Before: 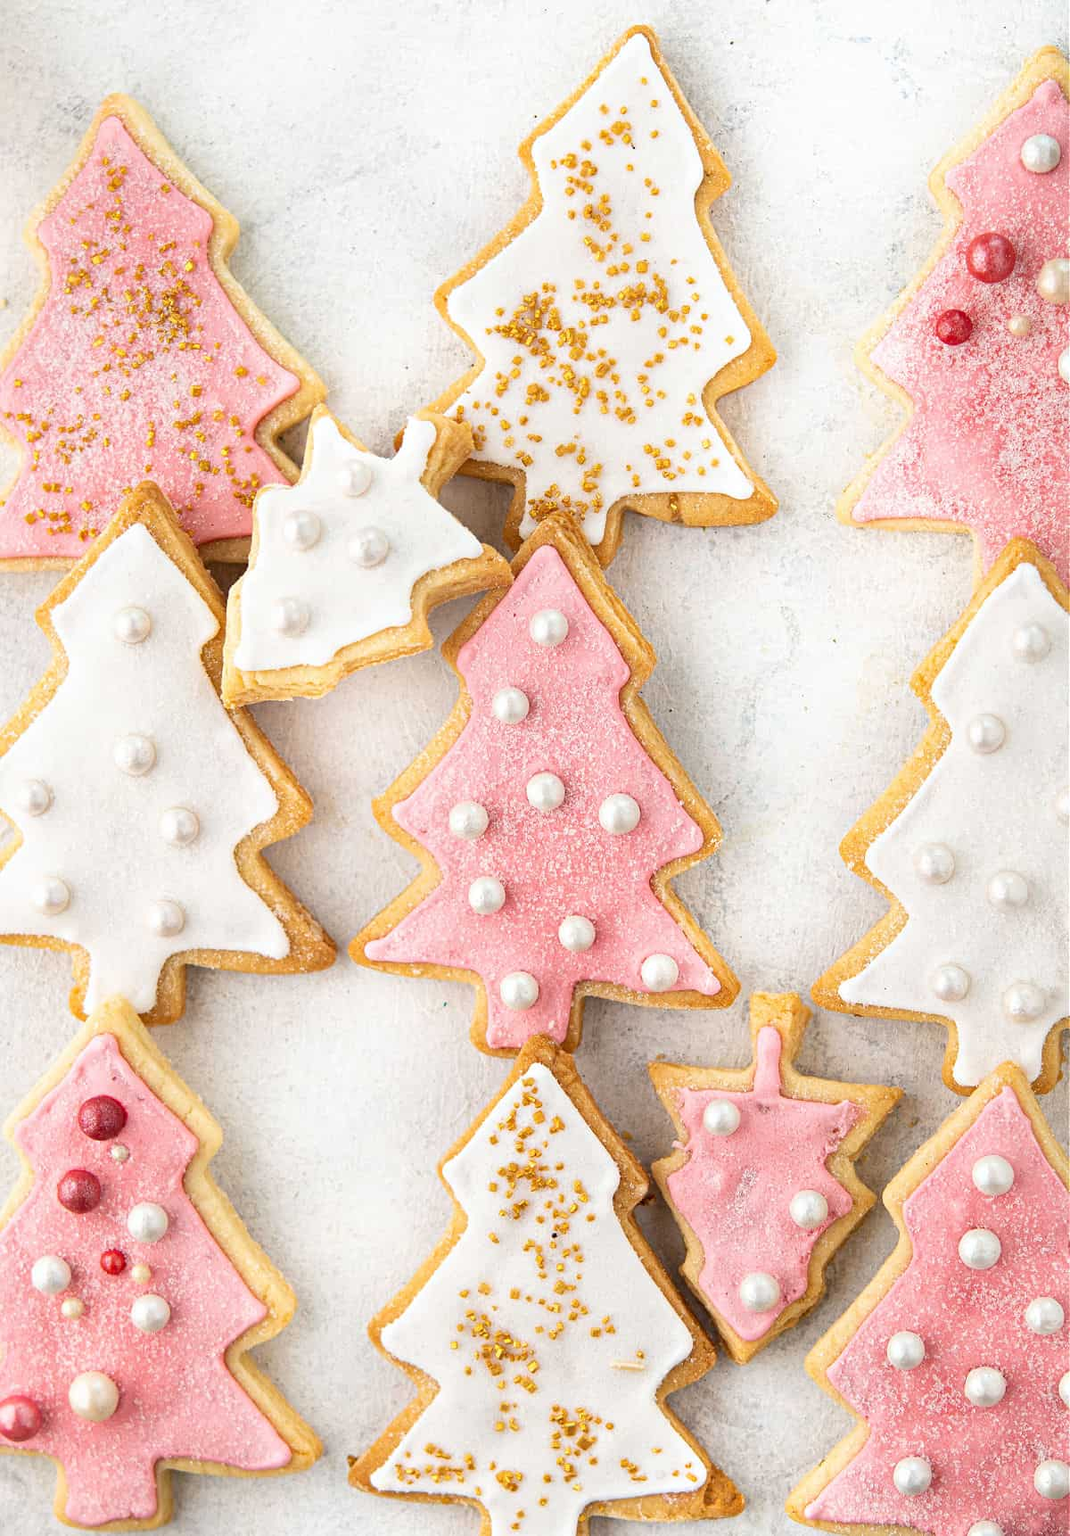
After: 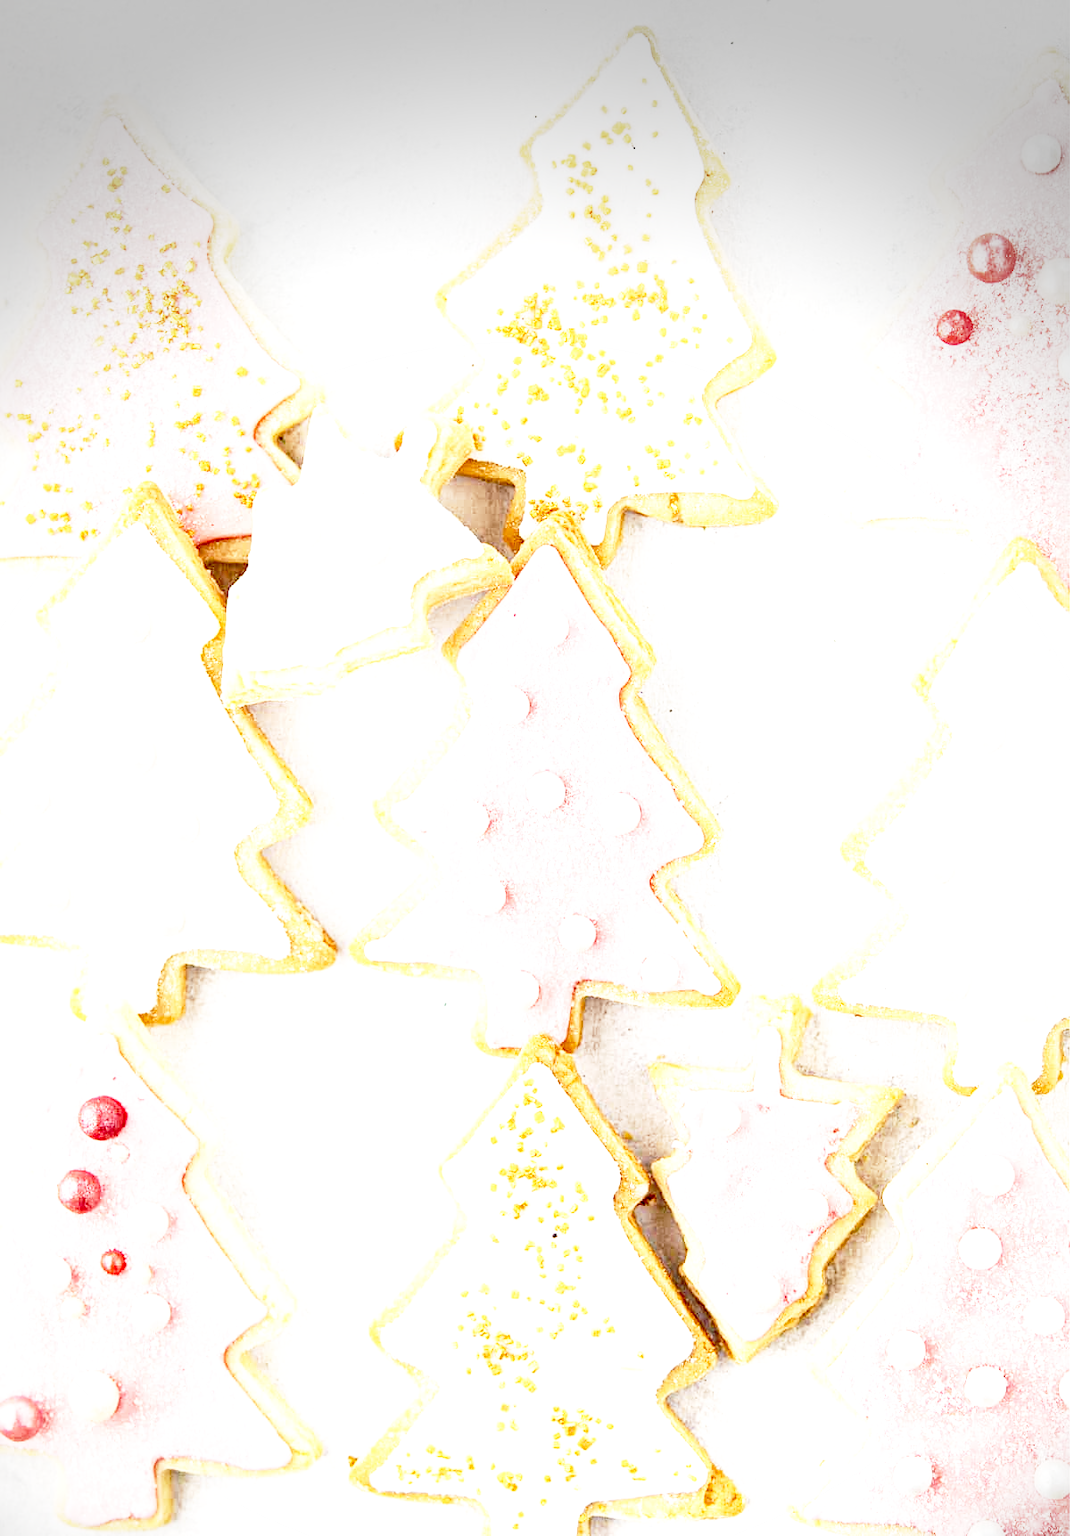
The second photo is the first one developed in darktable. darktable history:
local contrast: detail 150%
vignetting: center (-0.028, 0.246), dithering 16-bit output, unbound false
base curve: curves: ch0 [(0, 0) (0.028, 0.03) (0.105, 0.232) (0.387, 0.748) (0.754, 0.968) (1, 1)], preserve colors none
exposure: black level correction 0, exposure 1.196 EV, compensate highlight preservation false
